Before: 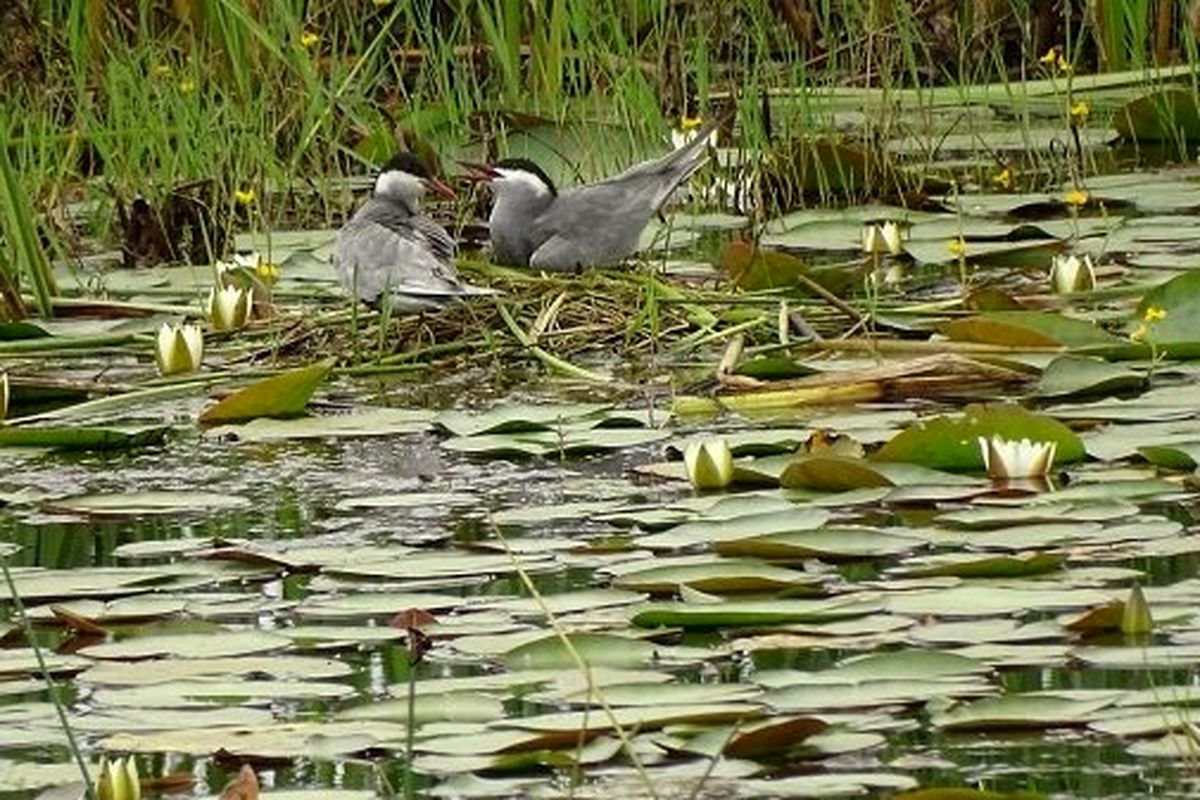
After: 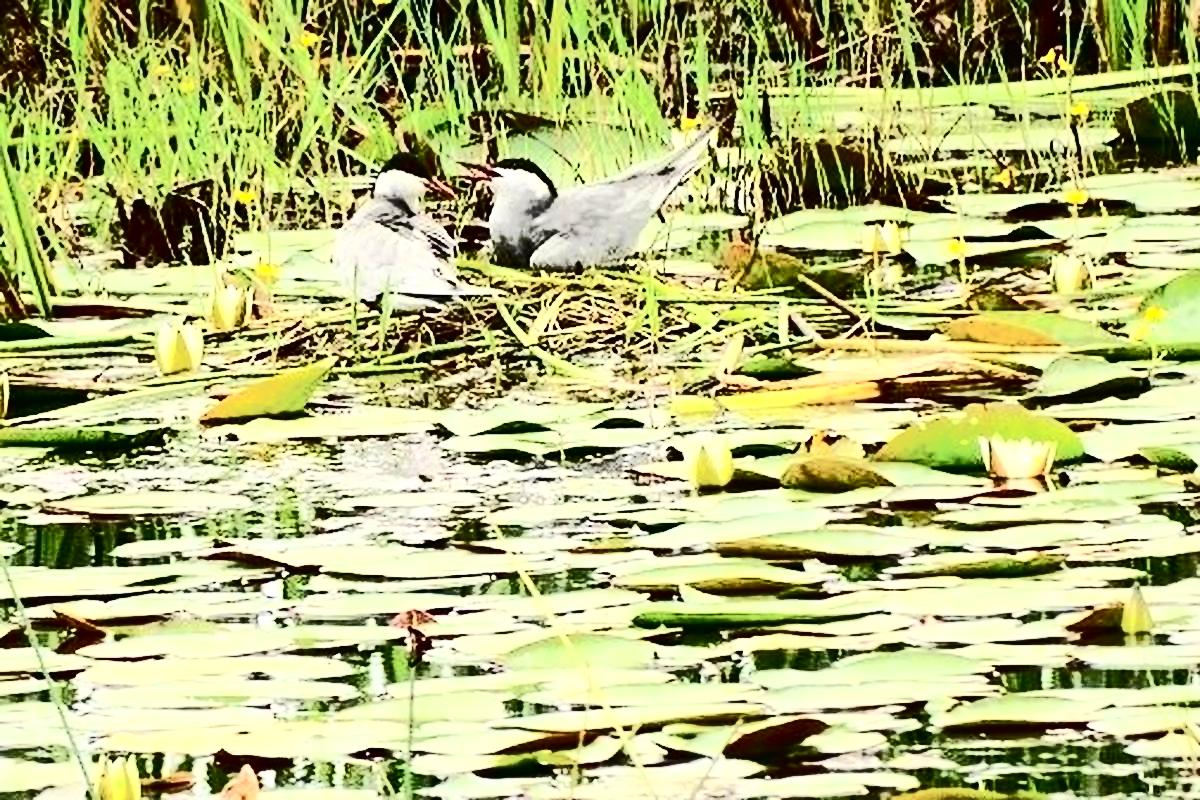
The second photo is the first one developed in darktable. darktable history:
tone curve: curves: ch0 [(0, 0) (0.003, 0.005) (0.011, 0.007) (0.025, 0.009) (0.044, 0.013) (0.069, 0.017) (0.1, 0.02) (0.136, 0.029) (0.177, 0.052) (0.224, 0.086) (0.277, 0.129) (0.335, 0.188) (0.399, 0.256) (0.468, 0.361) (0.543, 0.526) (0.623, 0.696) (0.709, 0.784) (0.801, 0.85) (0.898, 0.882) (1, 1)], color space Lab, independent channels
contrast brightness saturation: contrast 0.635, brightness 0.321, saturation 0.137
exposure: black level correction -0.001, exposure 0.907 EV, compensate exposure bias true, compensate highlight preservation false
